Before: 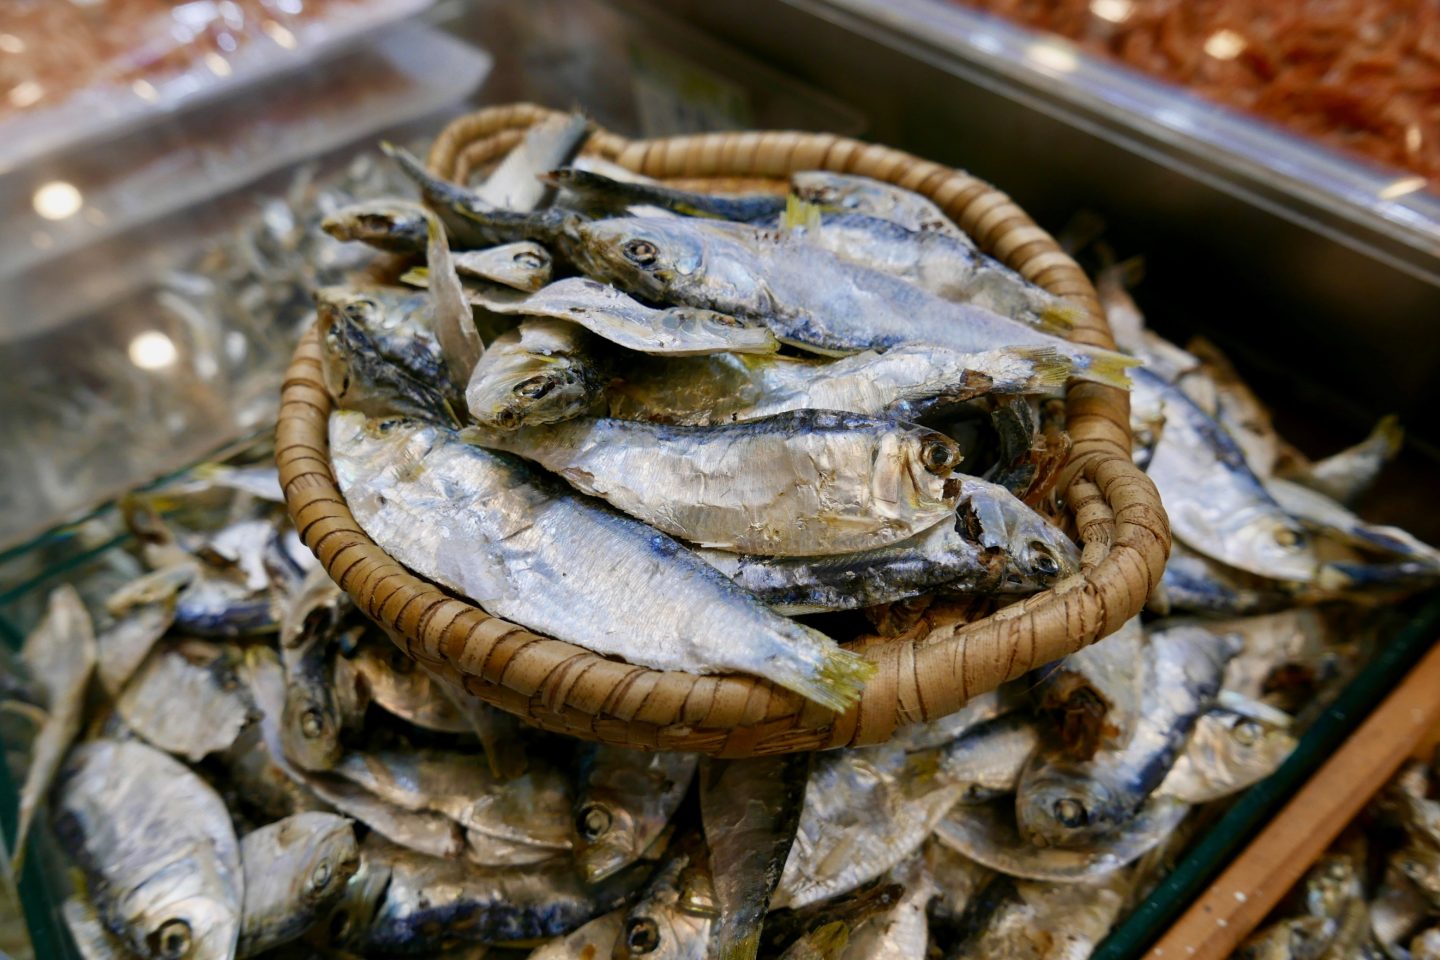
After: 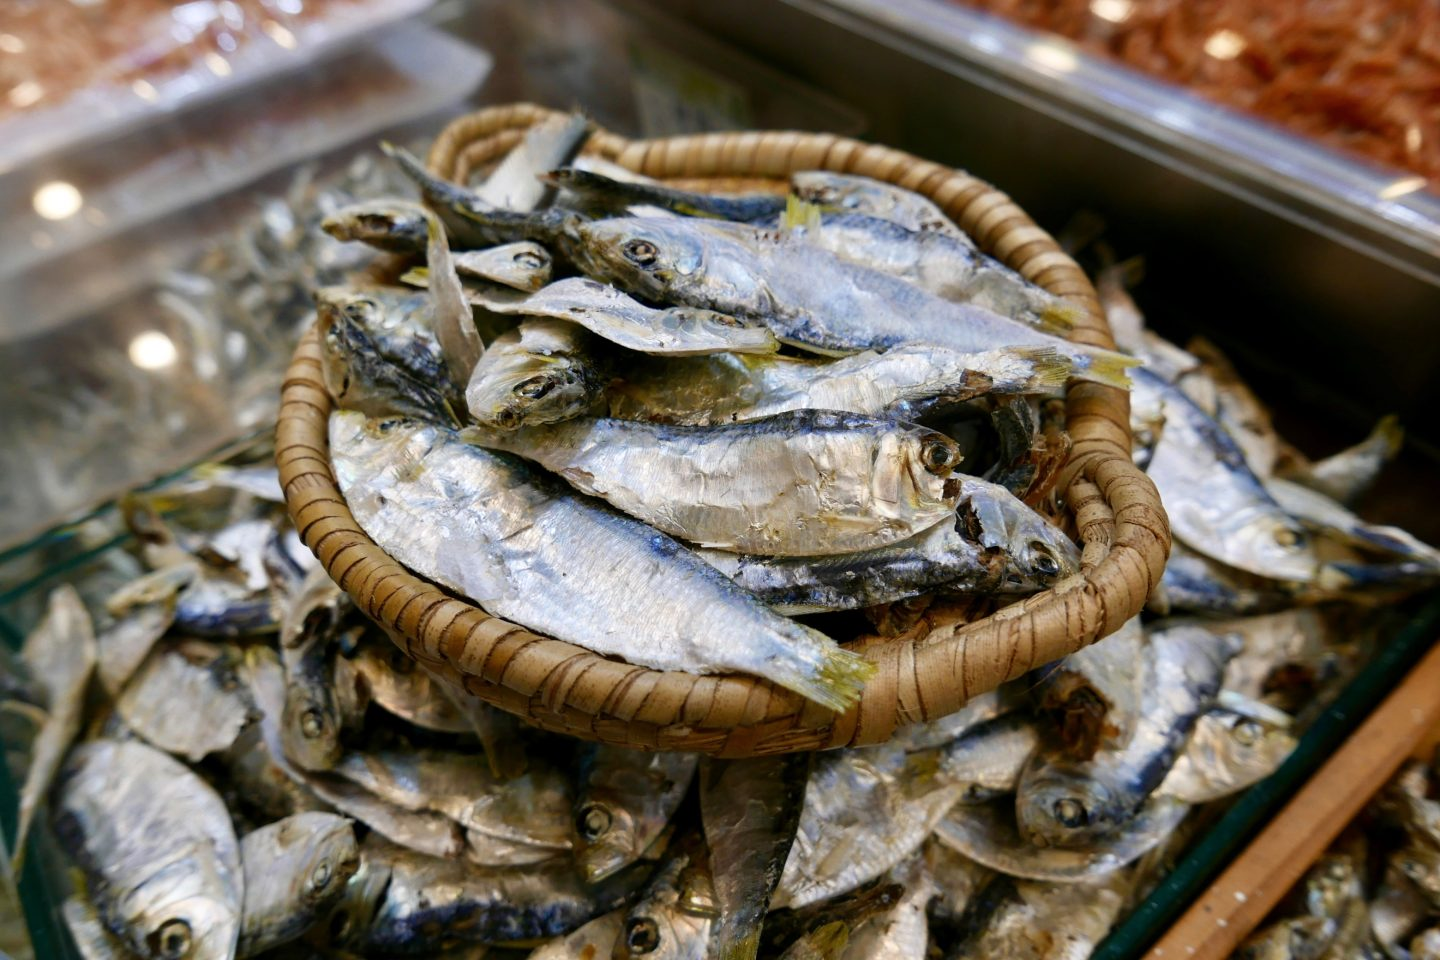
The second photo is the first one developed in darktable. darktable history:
shadows and highlights: shadows -12.5, white point adjustment 4, highlights 28.33
